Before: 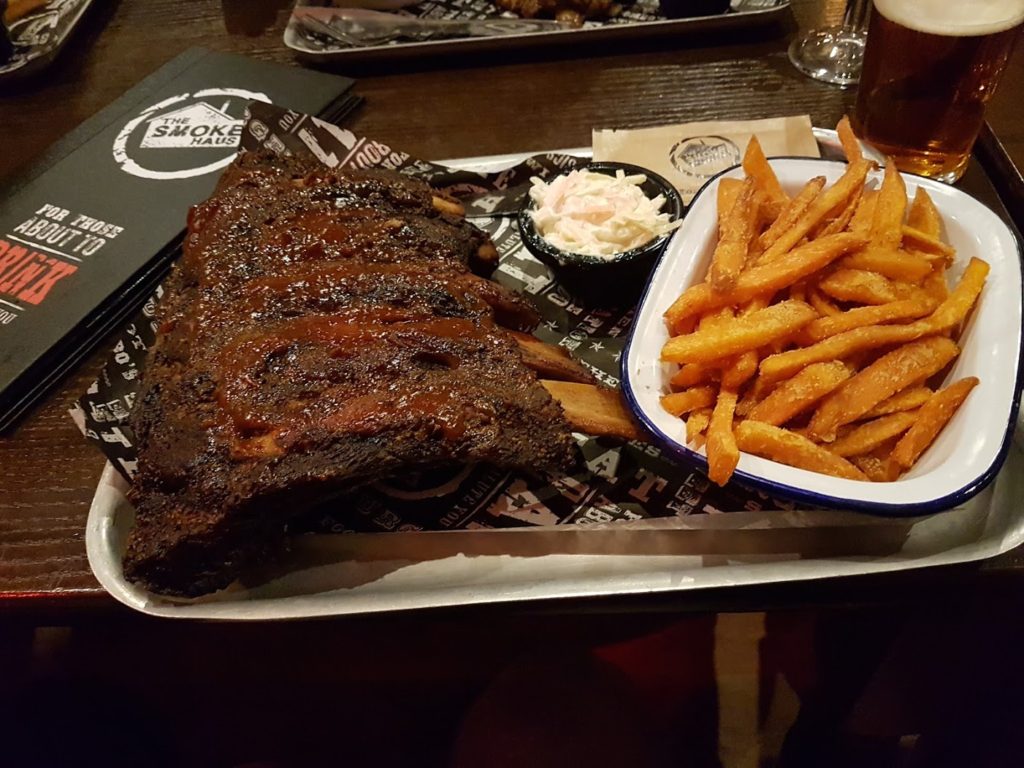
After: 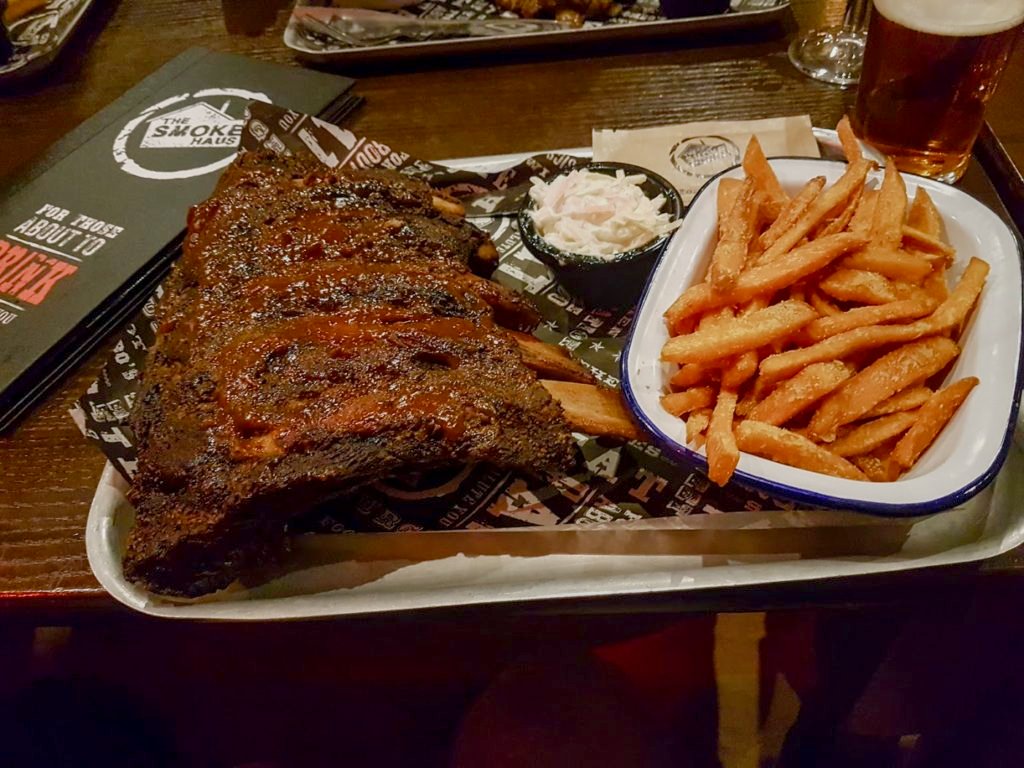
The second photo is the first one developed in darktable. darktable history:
exposure: compensate highlight preservation false
color balance rgb: shadows lift › chroma 1%, shadows lift › hue 113°, highlights gain › chroma 0.2%, highlights gain › hue 333°, perceptual saturation grading › global saturation 20%, perceptual saturation grading › highlights -50%, perceptual saturation grading › shadows 25%, contrast -20%
local contrast: detail 130%
